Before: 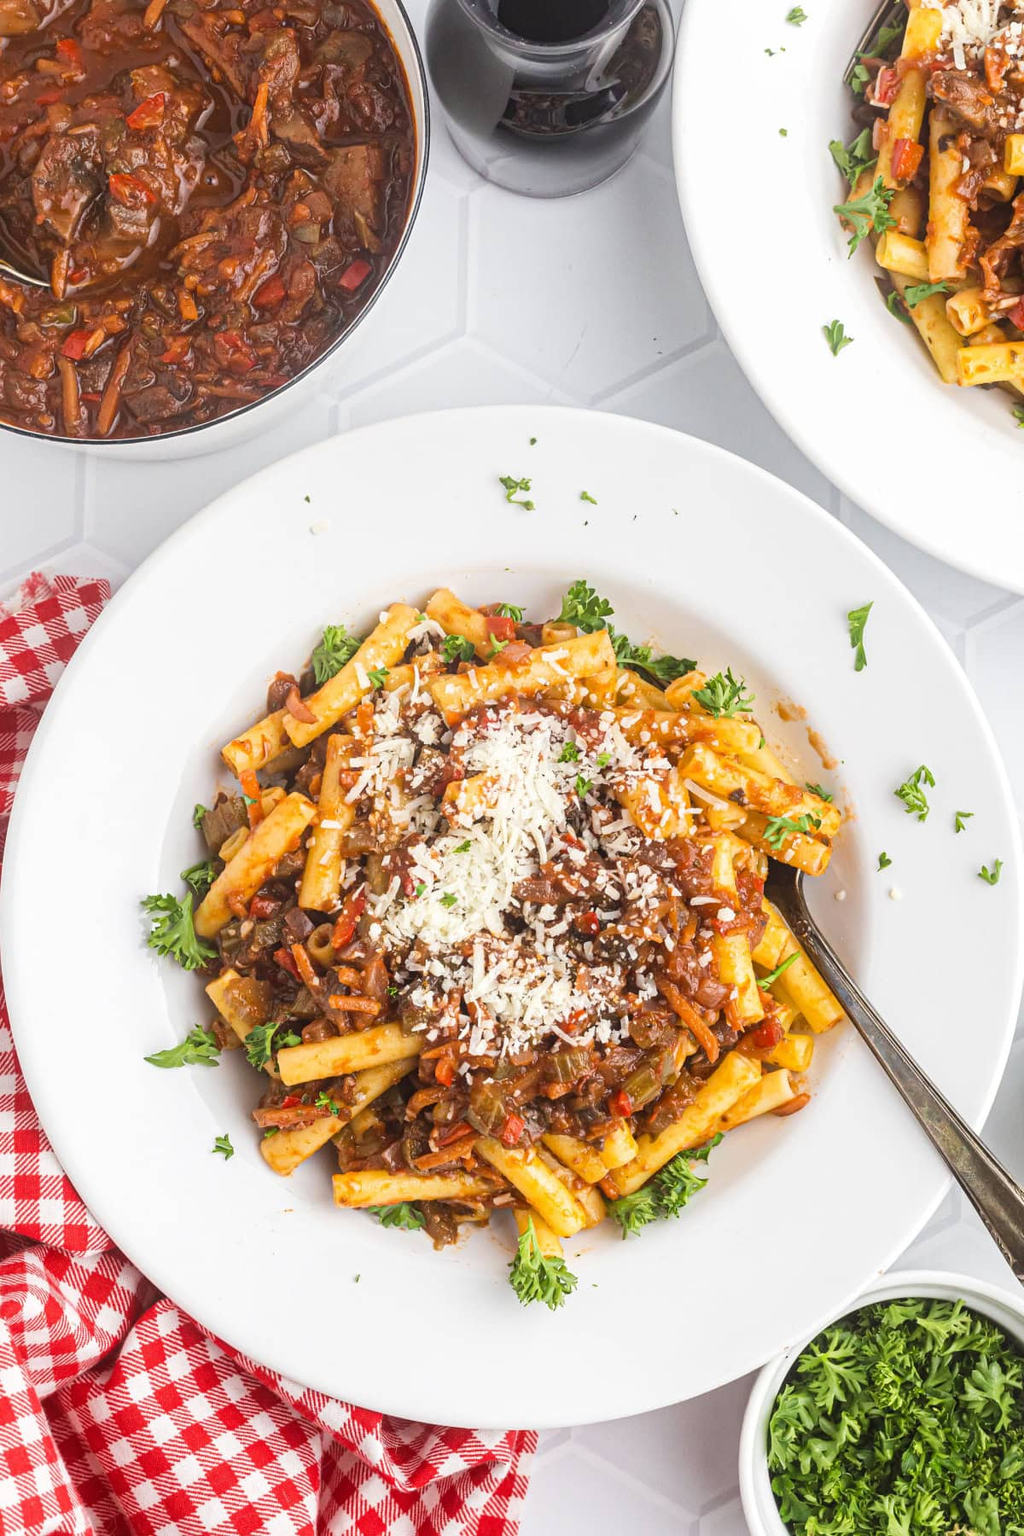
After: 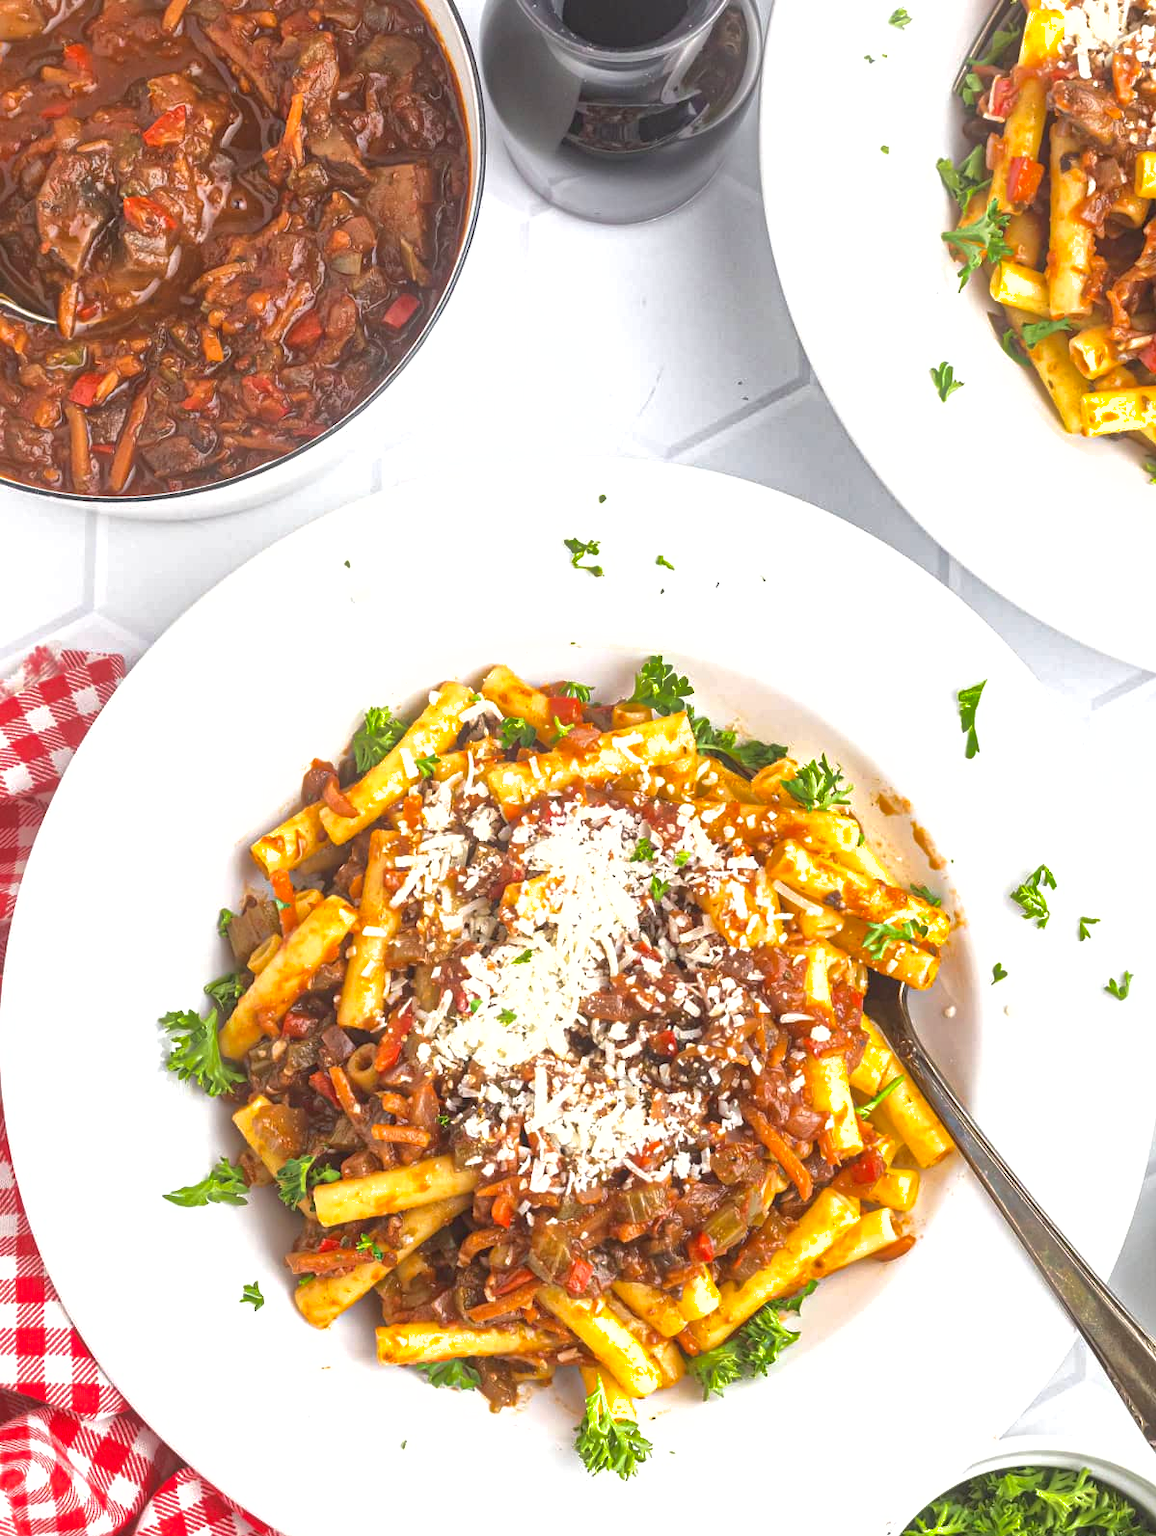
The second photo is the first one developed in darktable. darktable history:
crop and rotate: top 0%, bottom 11.49%
exposure: black level correction 0, exposure 0.5 EV, compensate highlight preservation false
shadows and highlights: on, module defaults
